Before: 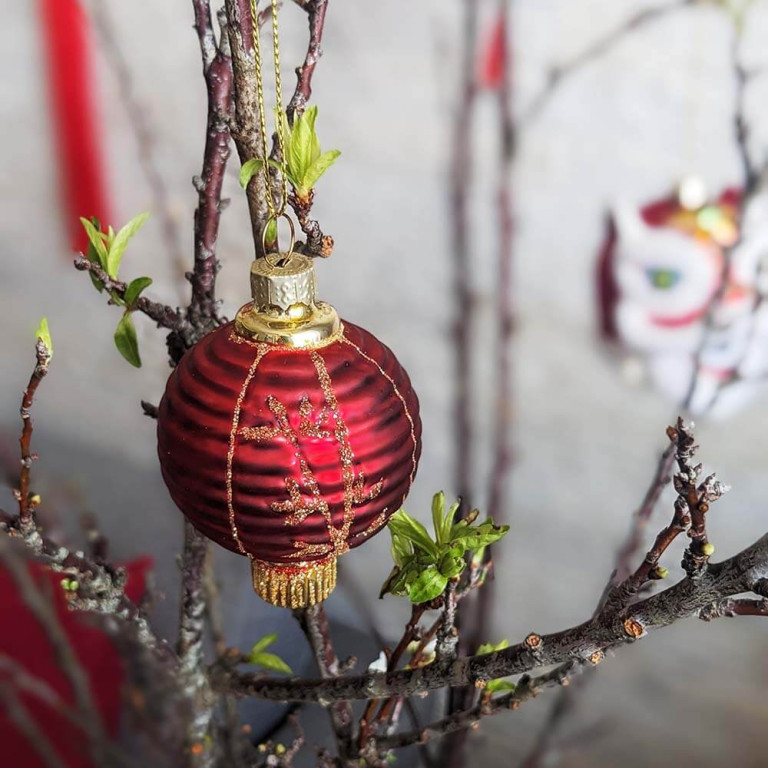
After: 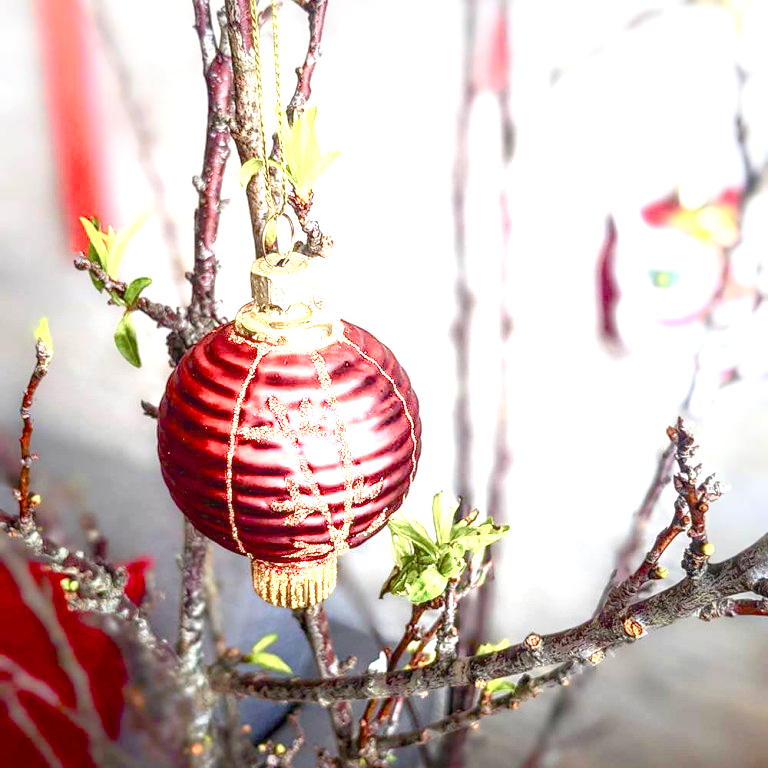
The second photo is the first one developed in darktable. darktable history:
local contrast: on, module defaults
vignetting: fall-off start 34.58%, fall-off radius 64.63%, saturation 0.375, width/height ratio 0.952
exposure: exposure 2.27 EV, compensate exposure bias true, compensate highlight preservation false
color balance rgb: linear chroma grading › global chroma 8.726%, perceptual saturation grading › global saturation 20%, perceptual saturation grading › highlights -50.245%, perceptual saturation grading › shadows 30.07%, global vibrance -7.99%, contrast -13.622%, saturation formula JzAzBz (2021)
